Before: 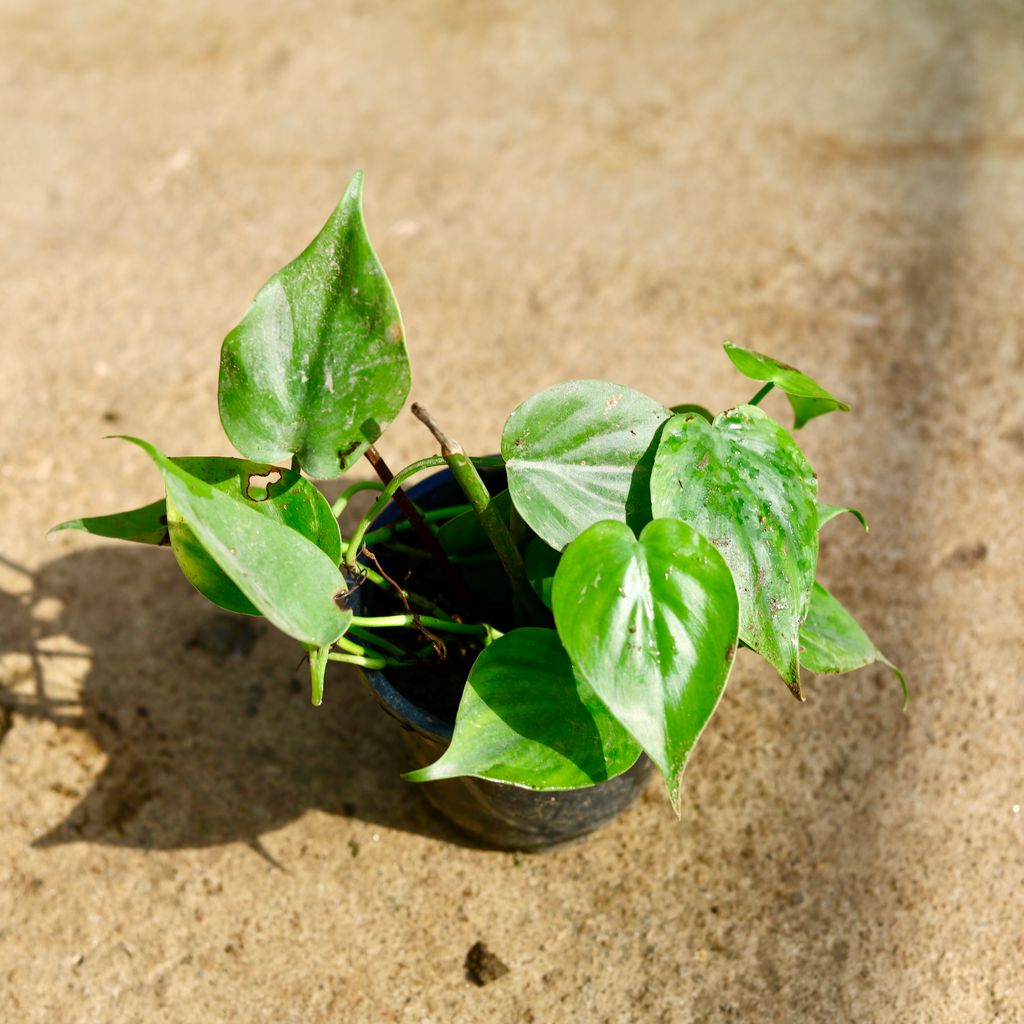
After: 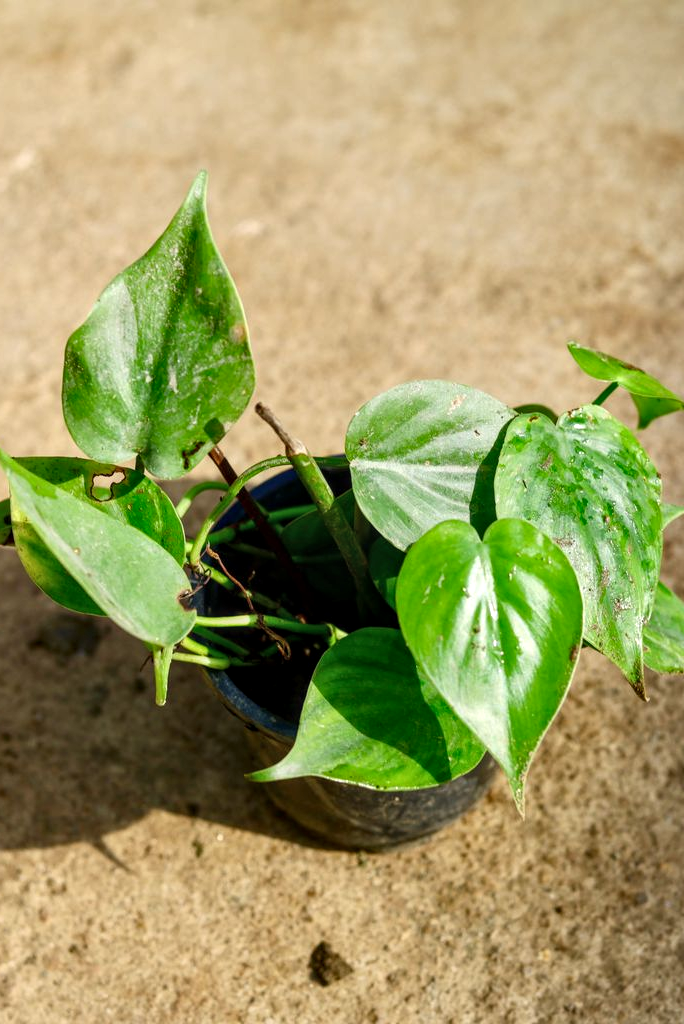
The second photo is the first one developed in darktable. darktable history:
crop and rotate: left 15.284%, right 17.857%
local contrast: detail 130%
